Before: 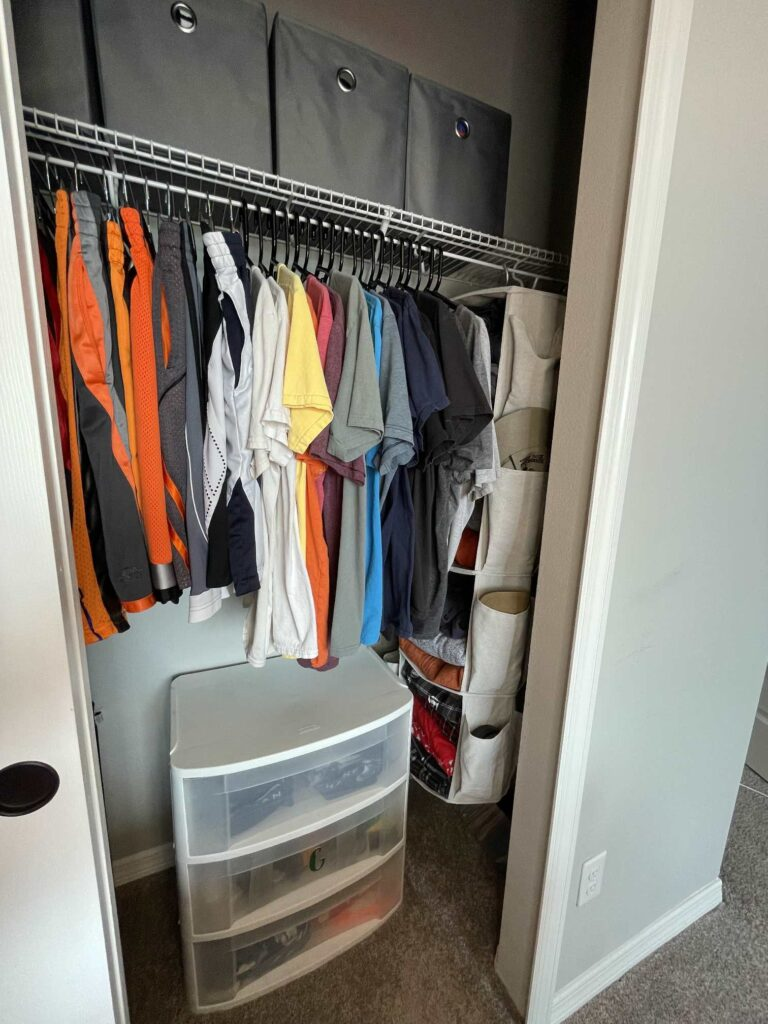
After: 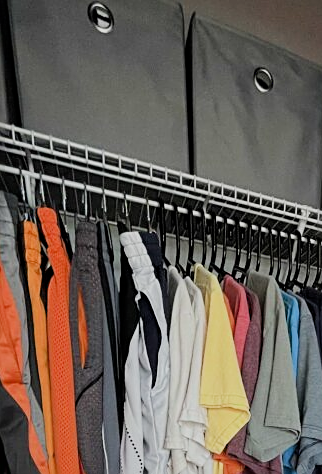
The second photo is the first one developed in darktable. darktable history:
sharpen: on, module defaults
crop and rotate: left 10.817%, top 0.062%, right 47.194%, bottom 53.626%
filmic rgb: black relative exposure -16 EV, white relative exposure 6.12 EV, hardness 5.22
